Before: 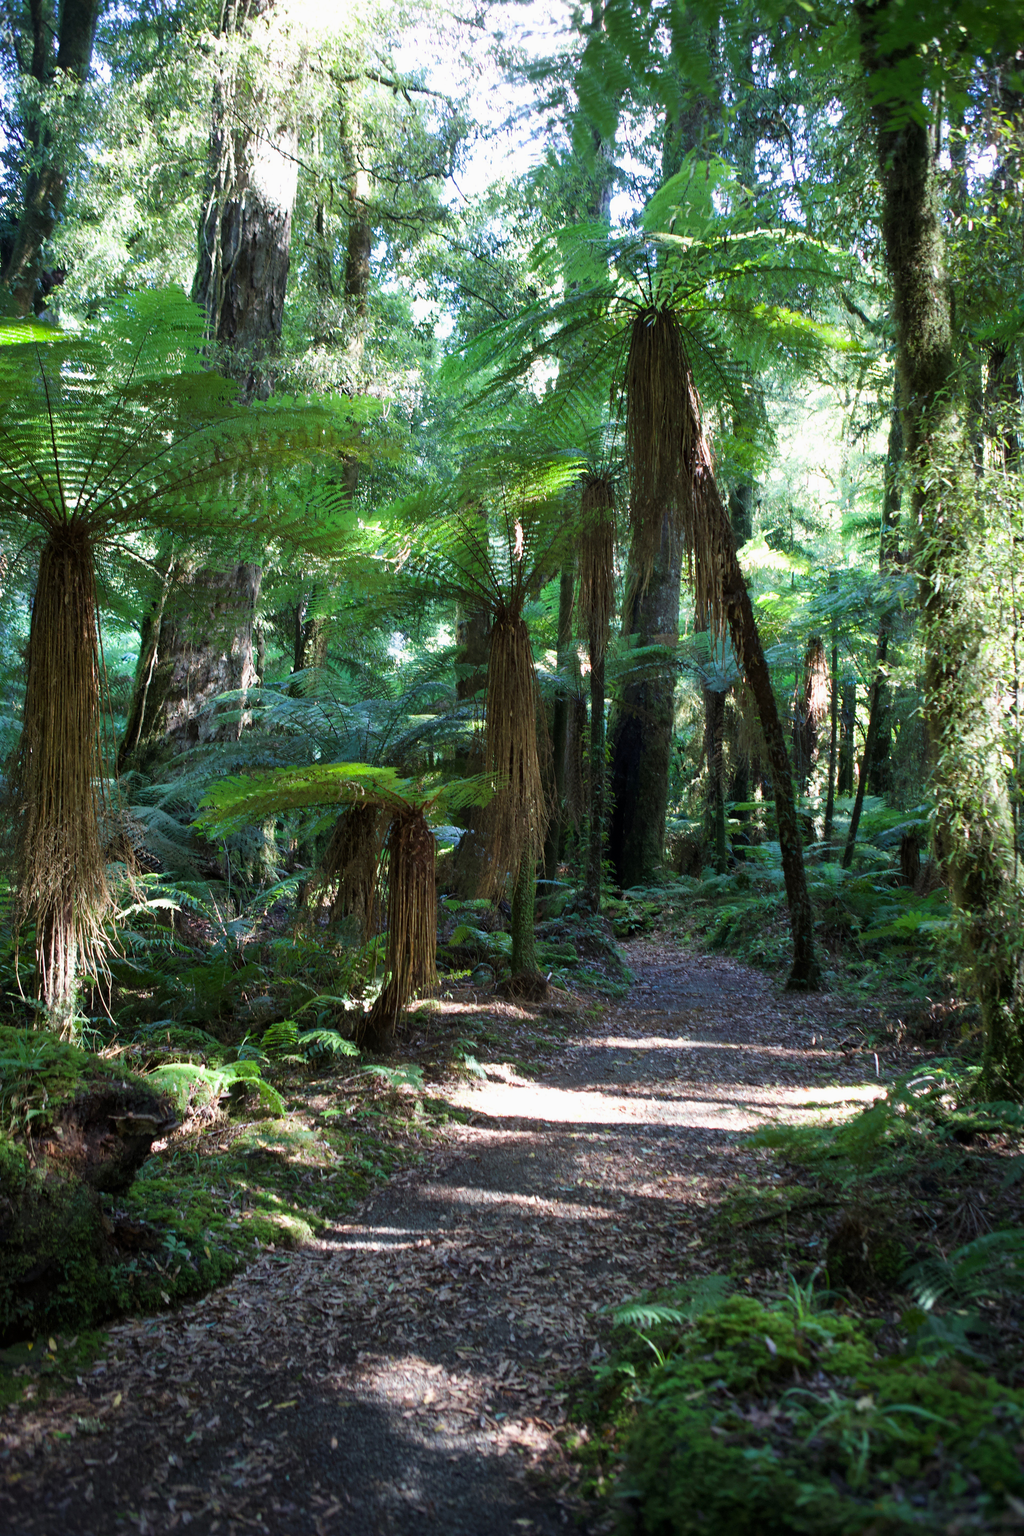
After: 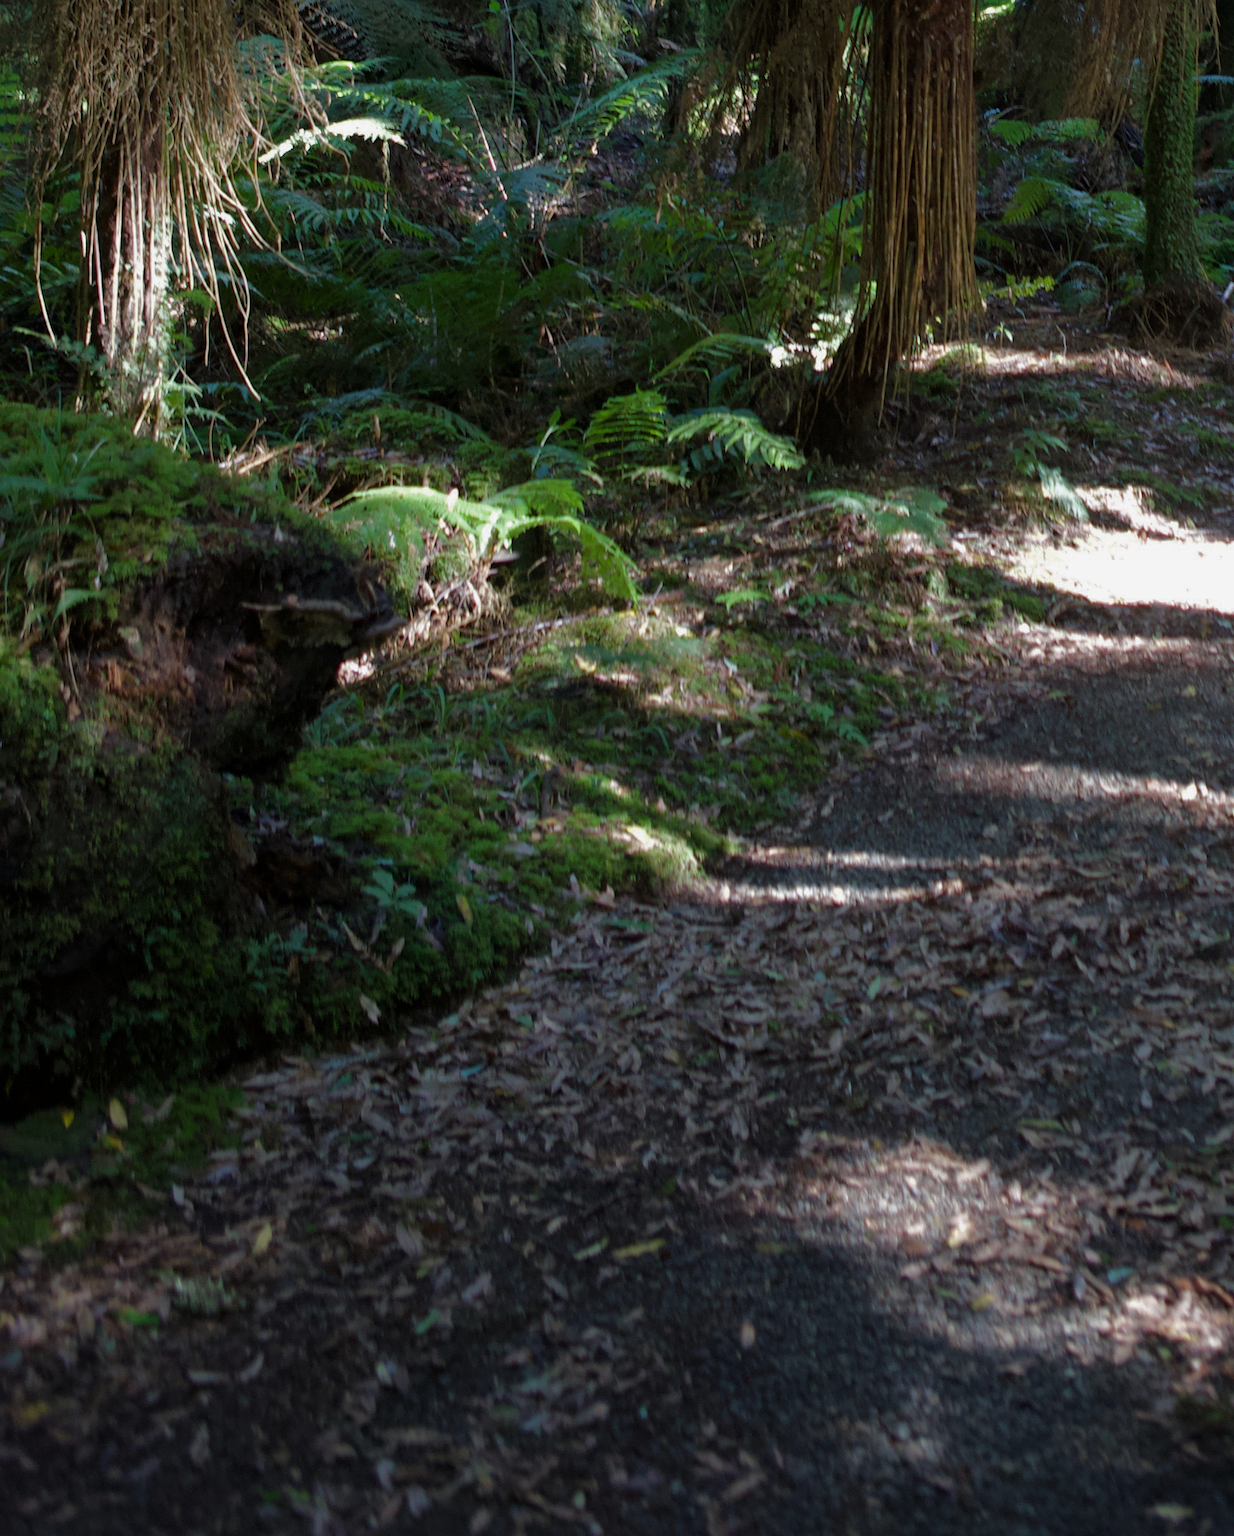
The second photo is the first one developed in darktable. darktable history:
base curve: curves: ch0 [(0, 0) (0.841, 0.609) (1, 1)]
crop and rotate: top 55.087%, right 46.091%, bottom 0.188%
